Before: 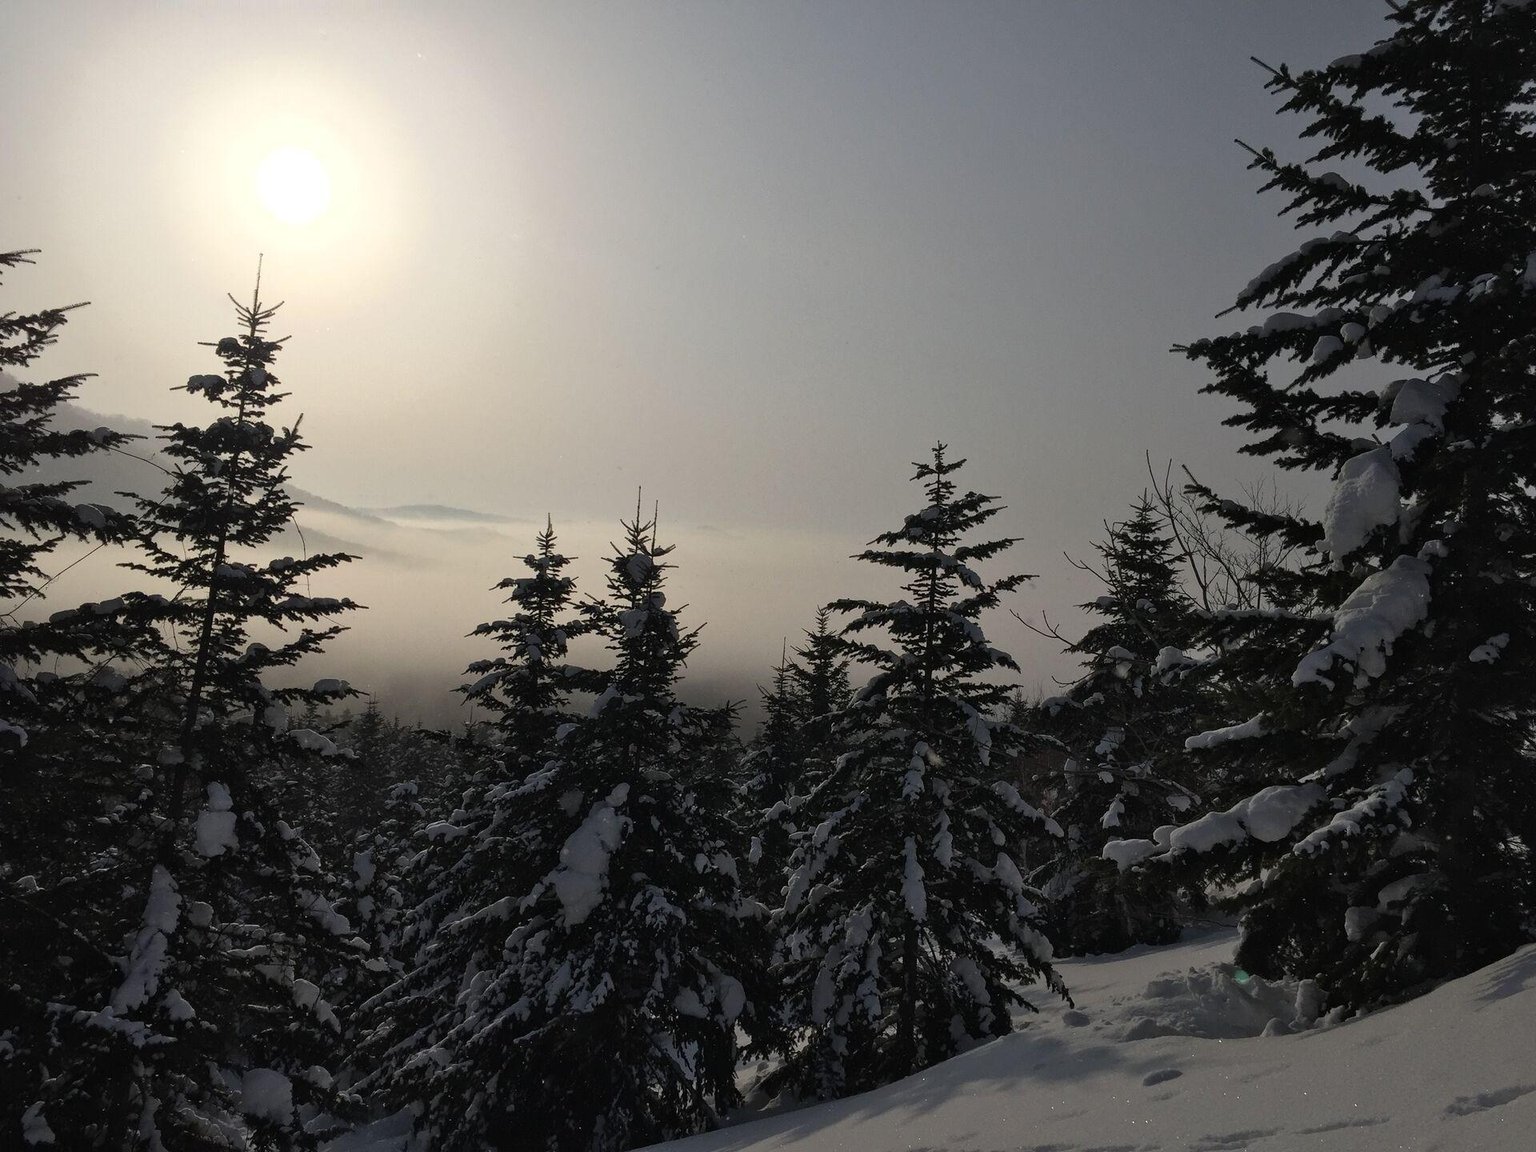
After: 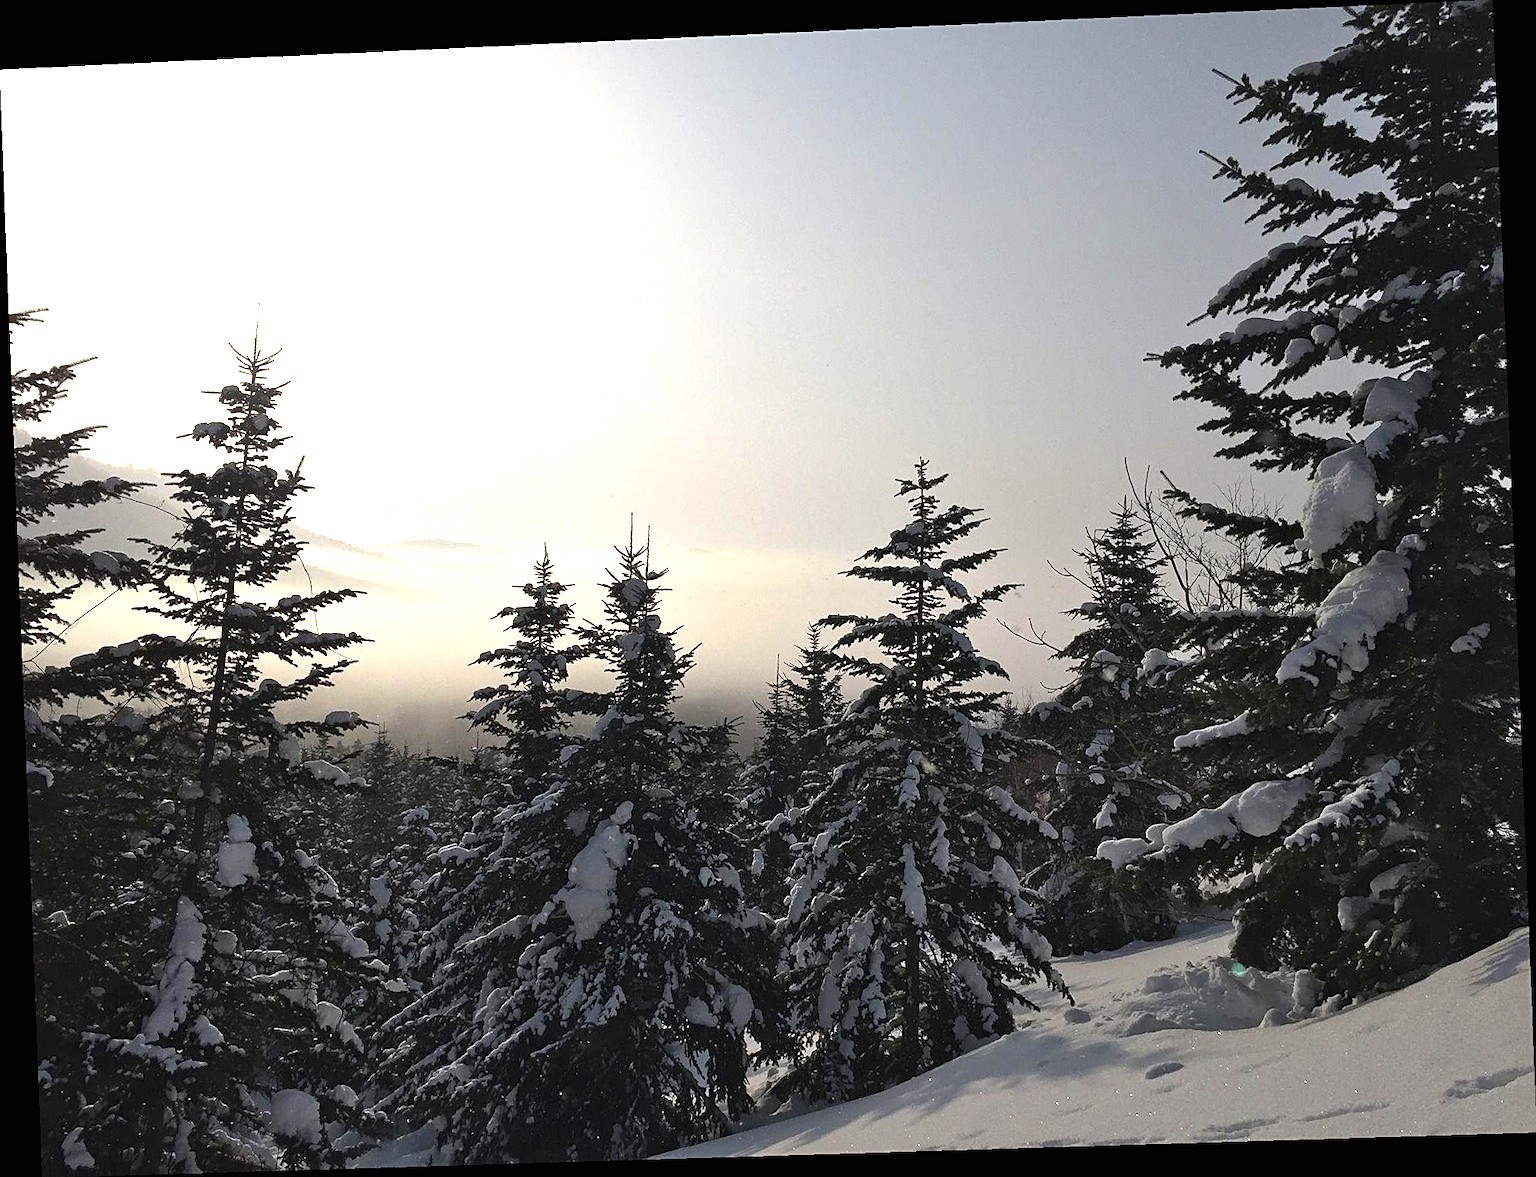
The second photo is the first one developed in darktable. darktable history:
sharpen: on, module defaults
exposure: black level correction 0, exposure 1.3 EV, compensate highlight preservation false
rotate and perspective: rotation -2.22°, lens shift (horizontal) -0.022, automatic cropping off
